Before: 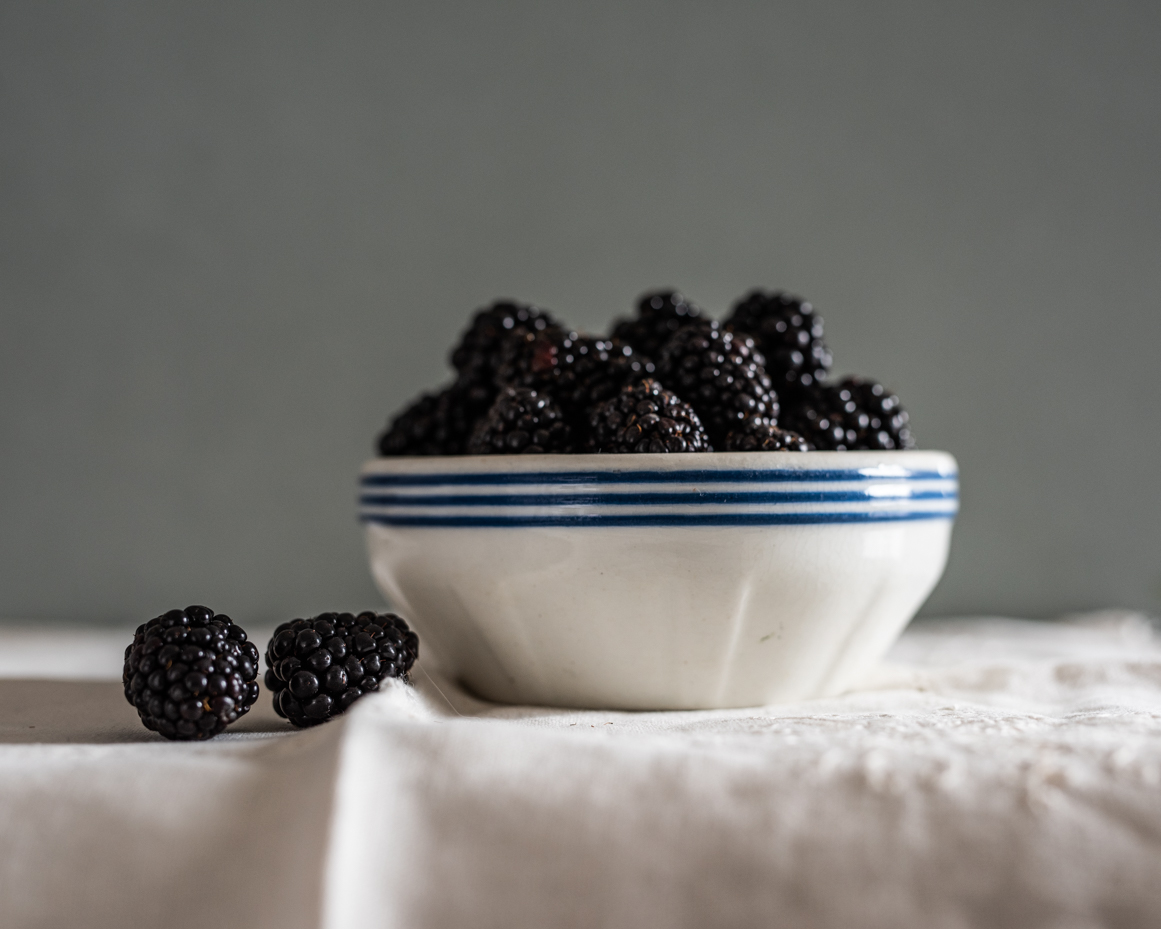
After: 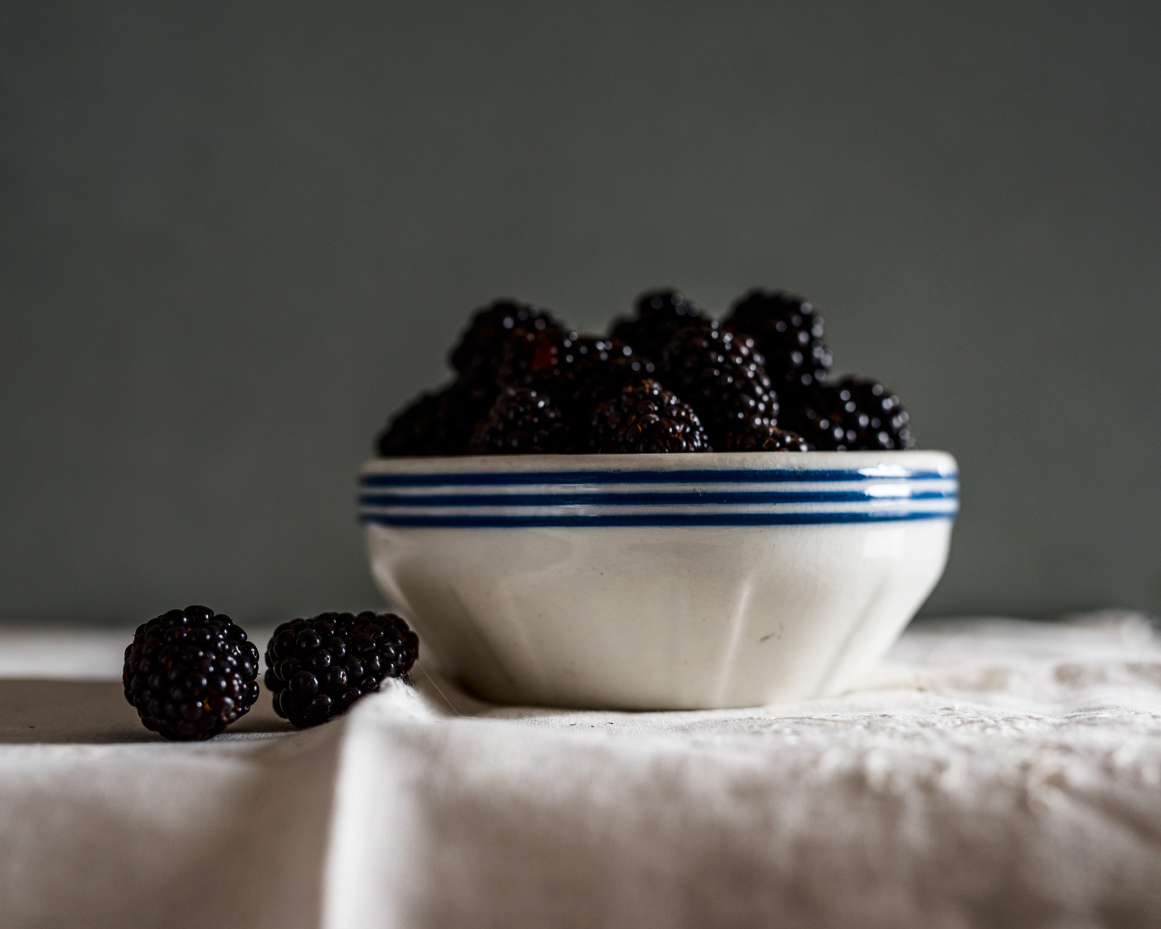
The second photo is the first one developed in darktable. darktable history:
contrast brightness saturation: contrast 0.129, brightness -0.22, saturation 0.141
